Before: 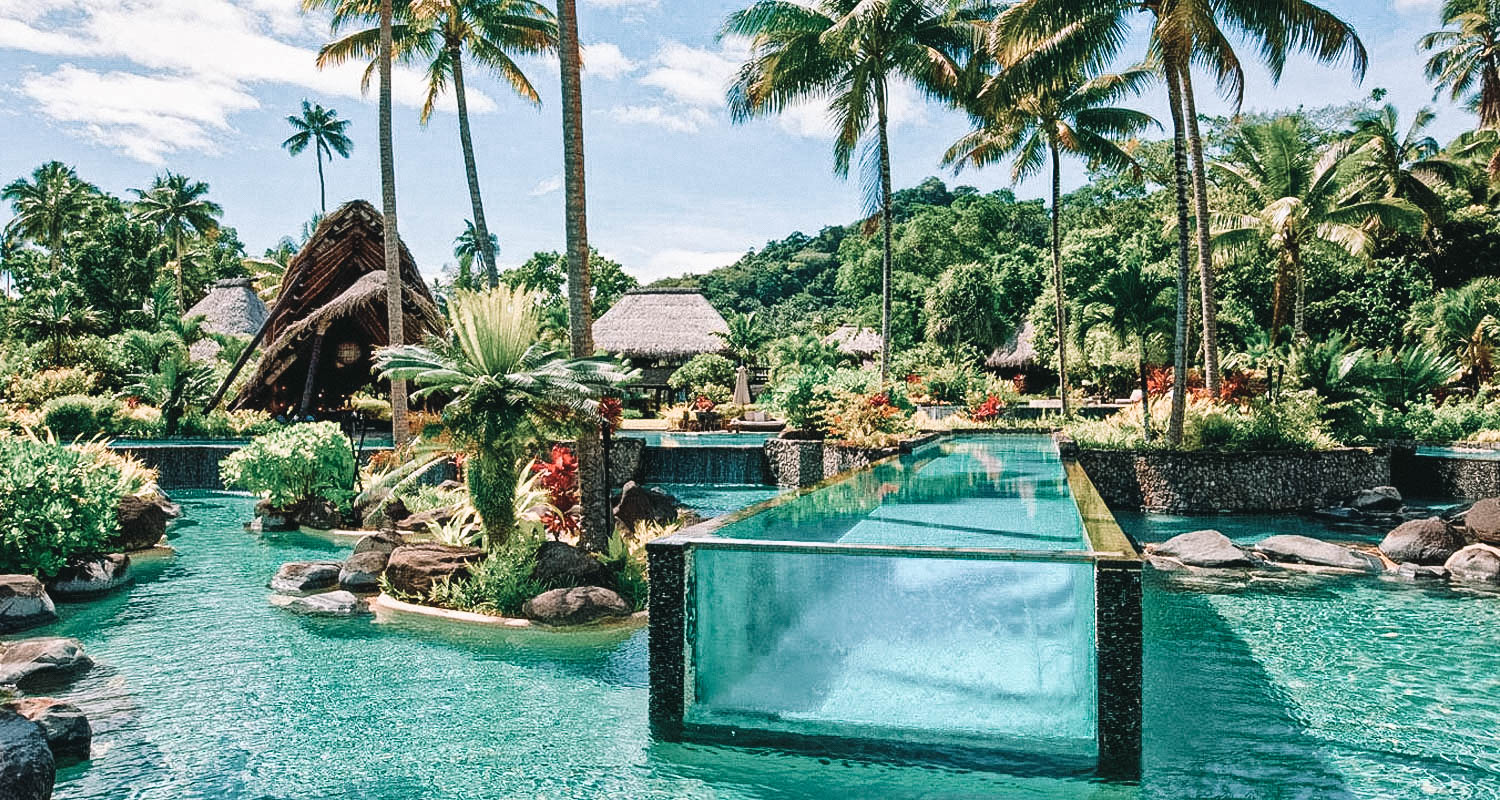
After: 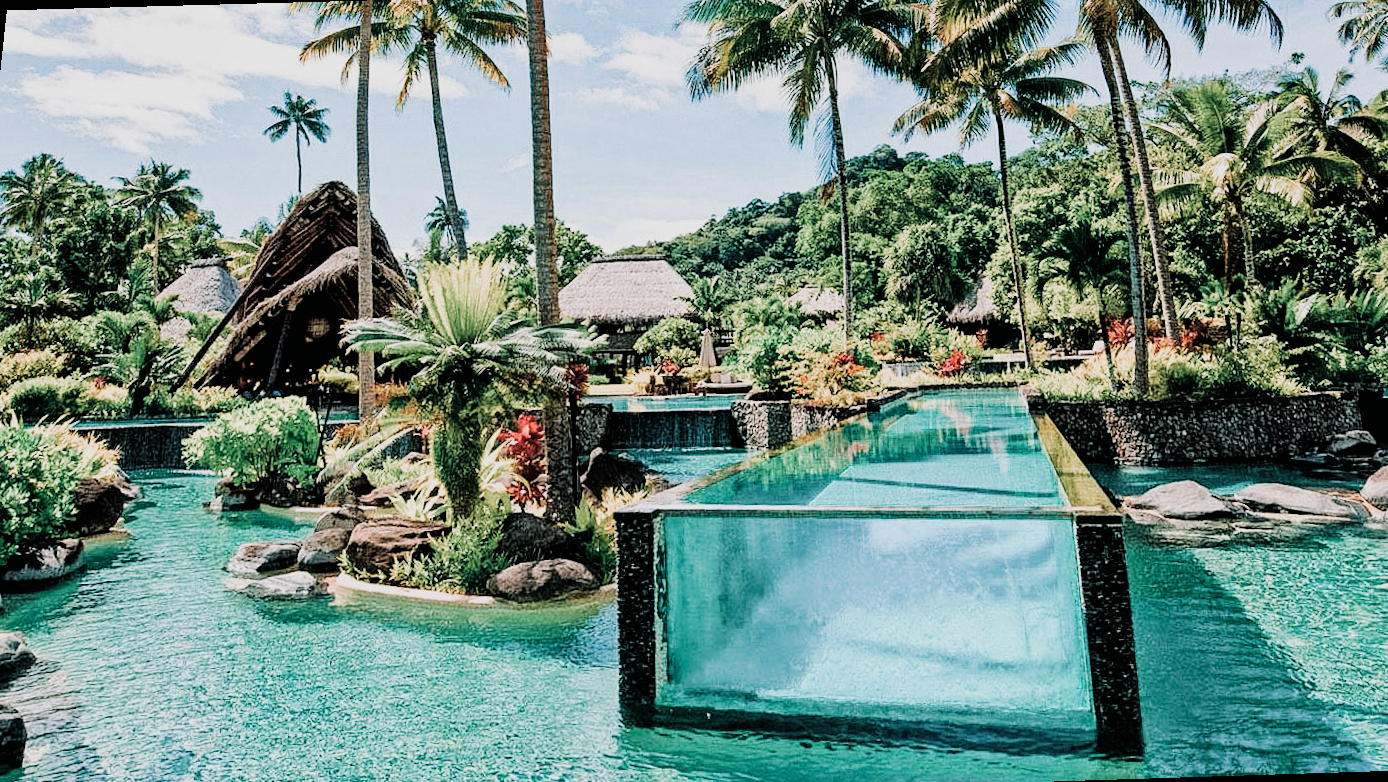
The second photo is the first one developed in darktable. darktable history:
exposure: exposure 0.197 EV, compensate highlight preservation false
rotate and perspective: rotation -1.68°, lens shift (vertical) -0.146, crop left 0.049, crop right 0.912, crop top 0.032, crop bottom 0.96
filmic rgb: black relative exposure -5 EV, hardness 2.88, contrast 1.2, highlights saturation mix -30%
